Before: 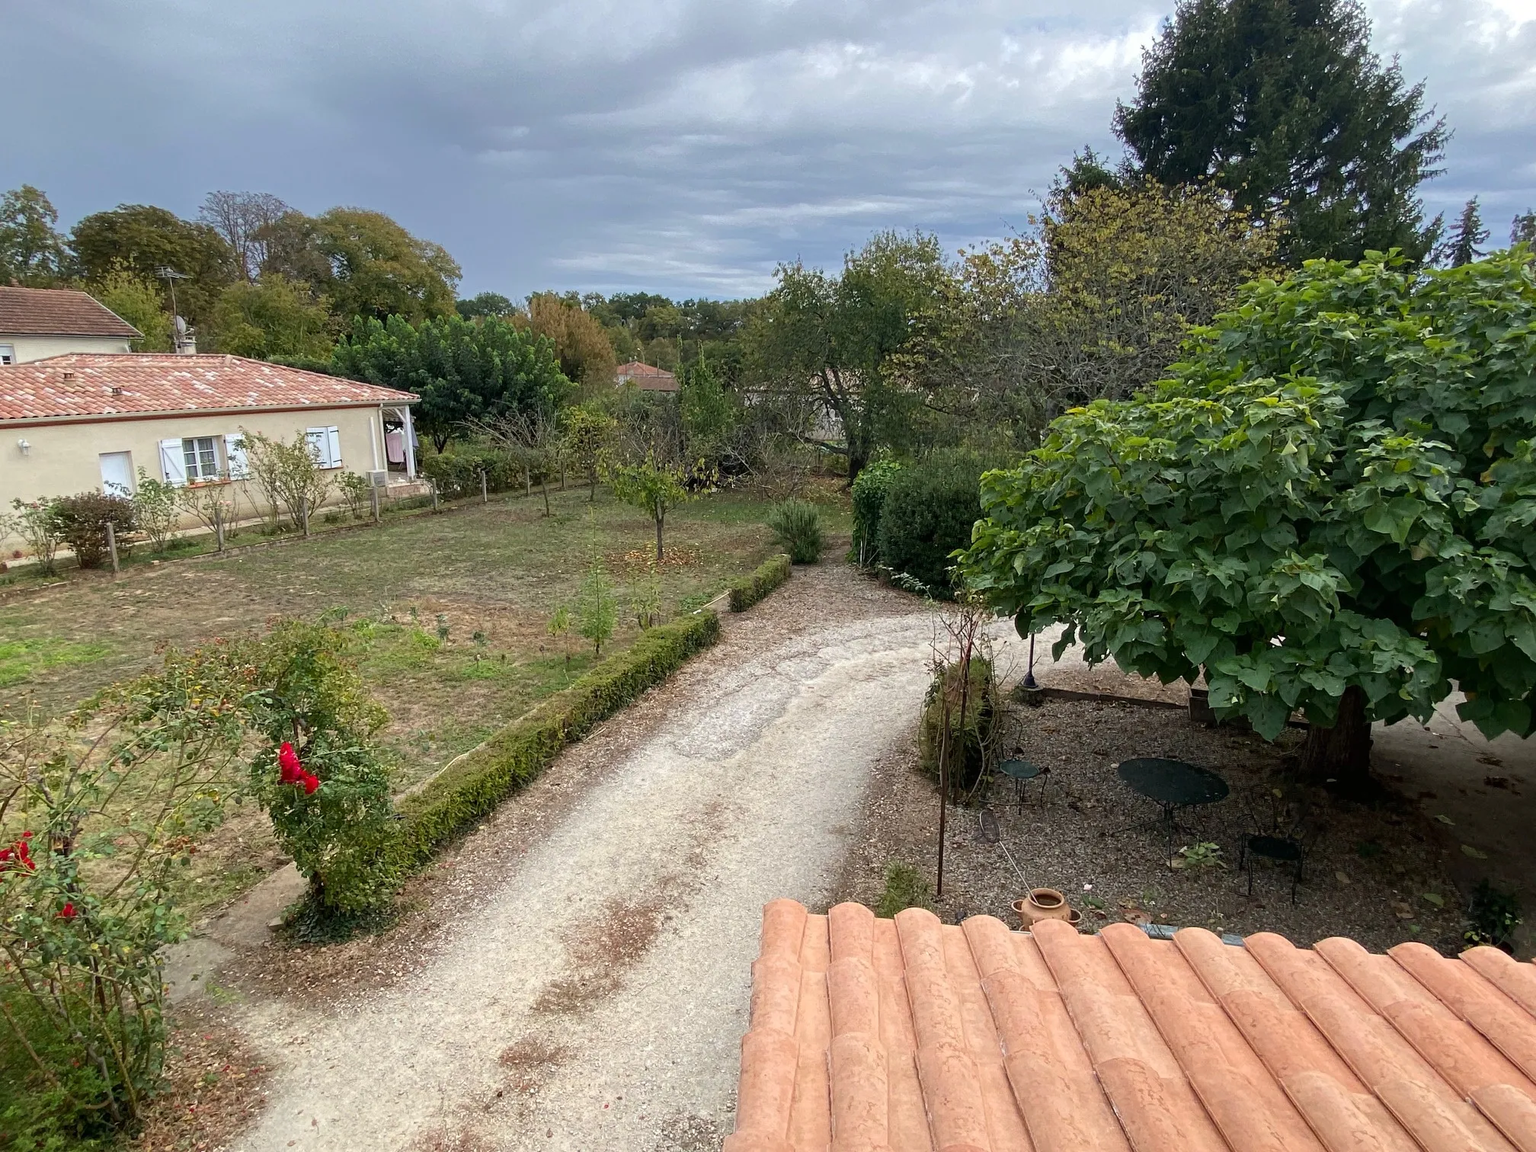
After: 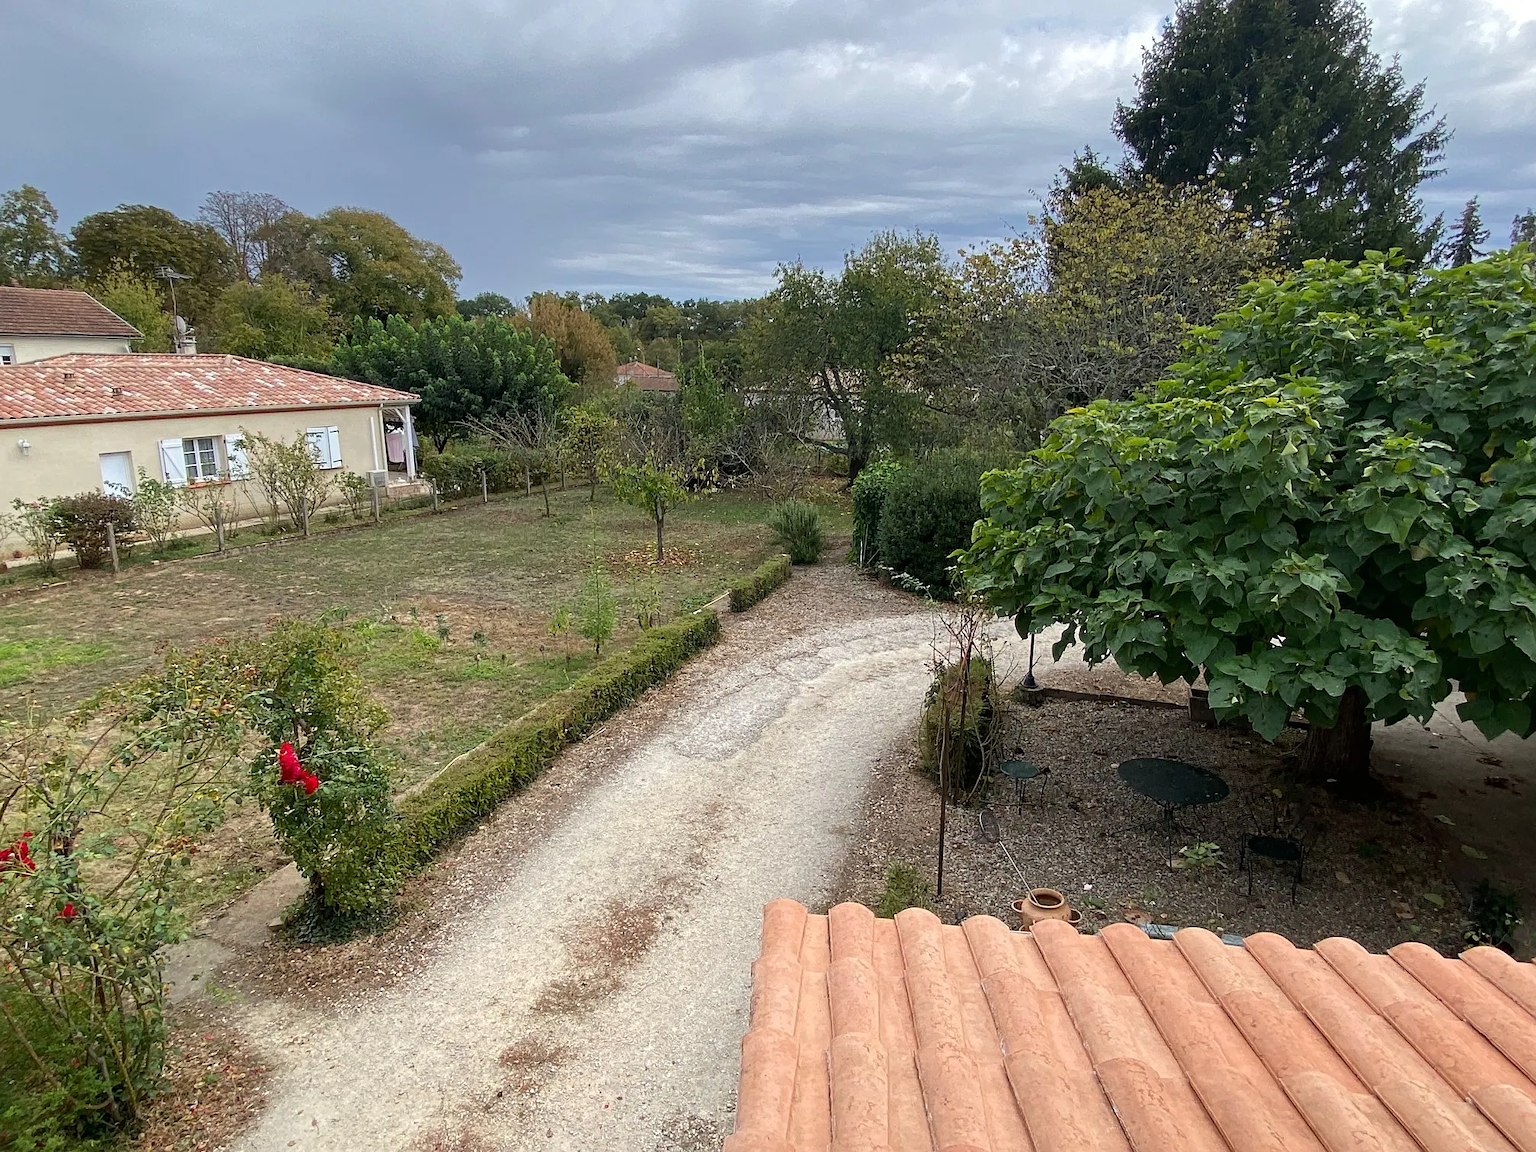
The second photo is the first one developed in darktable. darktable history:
sharpen: radius 1.274, amount 0.308, threshold 0.071
